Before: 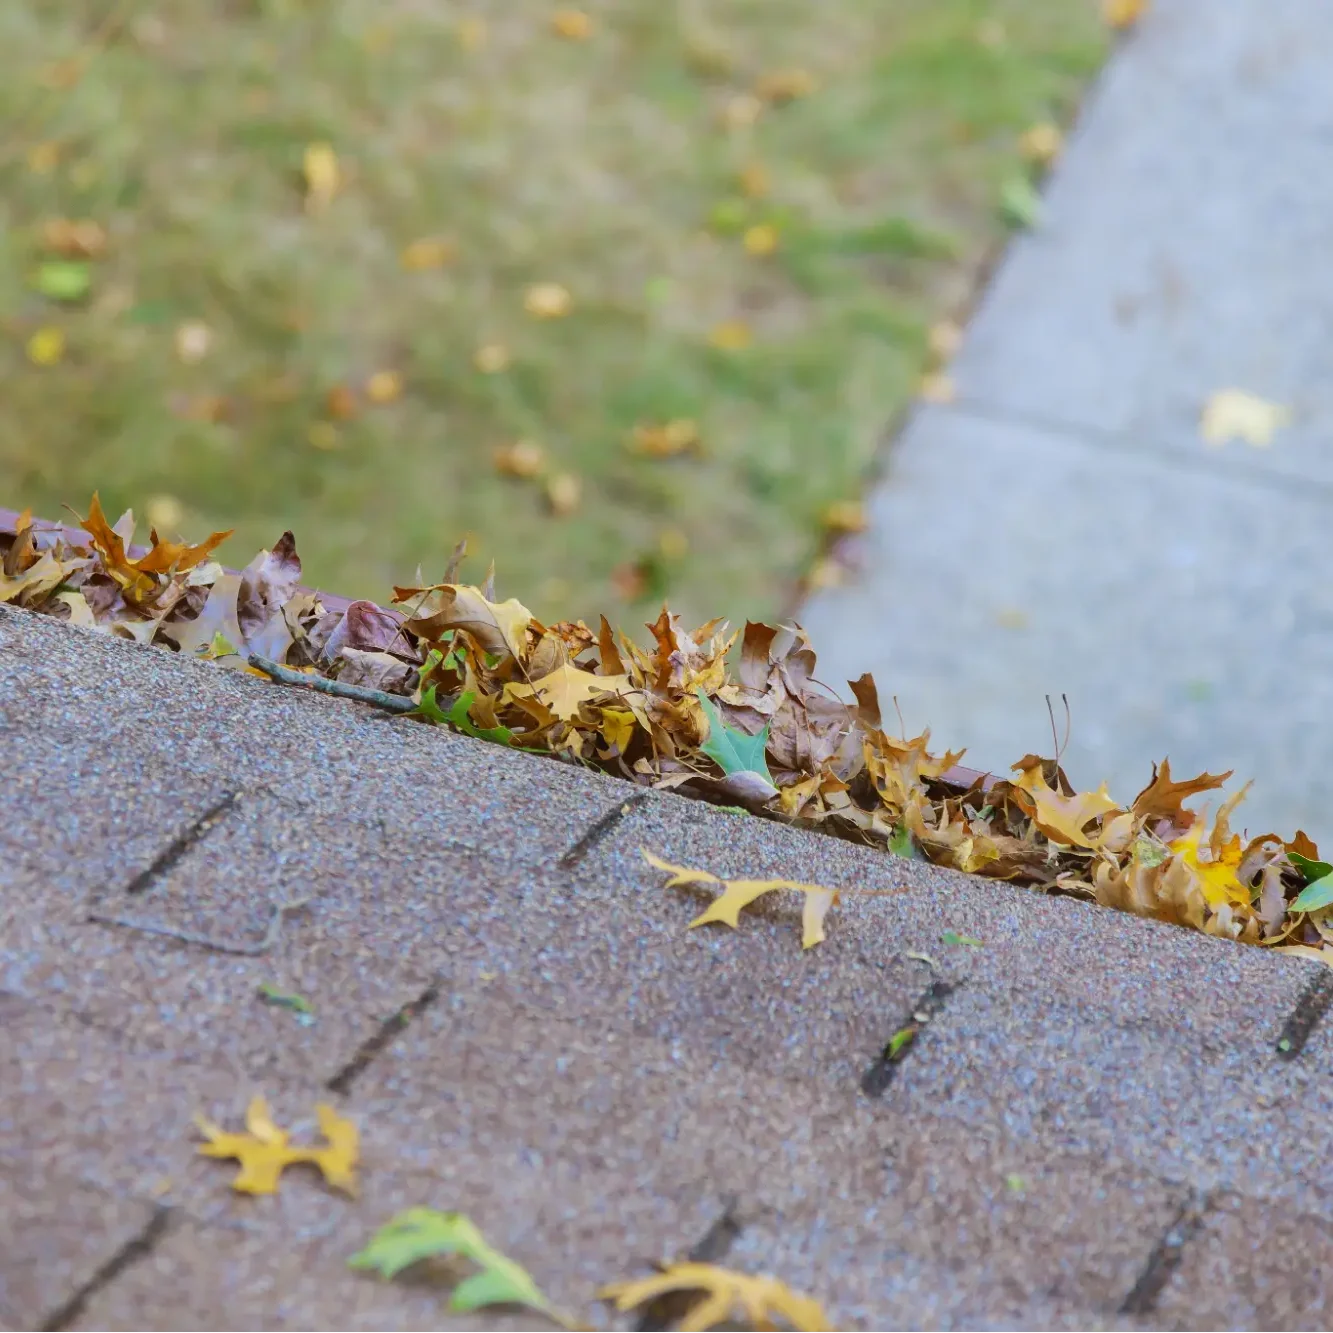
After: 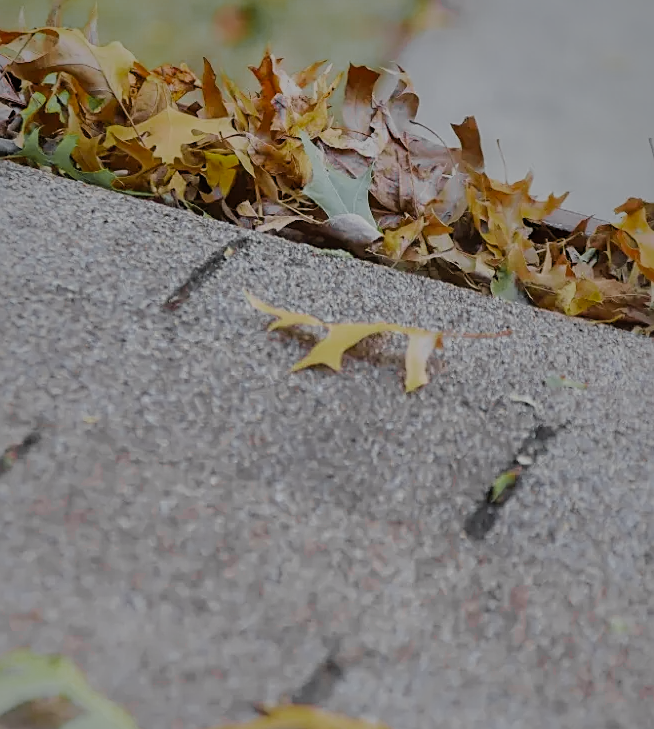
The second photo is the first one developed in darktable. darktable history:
sharpen: on, module defaults
shadows and highlights: shadows 38.61, highlights -76.28
crop: left 29.819%, top 41.795%, right 21.089%, bottom 3.479%
filmic rgb: black relative exposure -7.65 EV, white relative exposure 4.56 EV, hardness 3.61
color zones: curves: ch0 [(0.004, 0.388) (0.125, 0.392) (0.25, 0.404) (0.375, 0.5) (0.5, 0.5) (0.625, 0.5) (0.75, 0.5) (0.875, 0.5)]; ch1 [(0, 0.5) (0.125, 0.5) (0.25, 0.5) (0.375, 0.124) (0.524, 0.124) (0.645, 0.128) (0.789, 0.132) (0.914, 0.096) (0.998, 0.068)]
tone equalizer: on, module defaults
